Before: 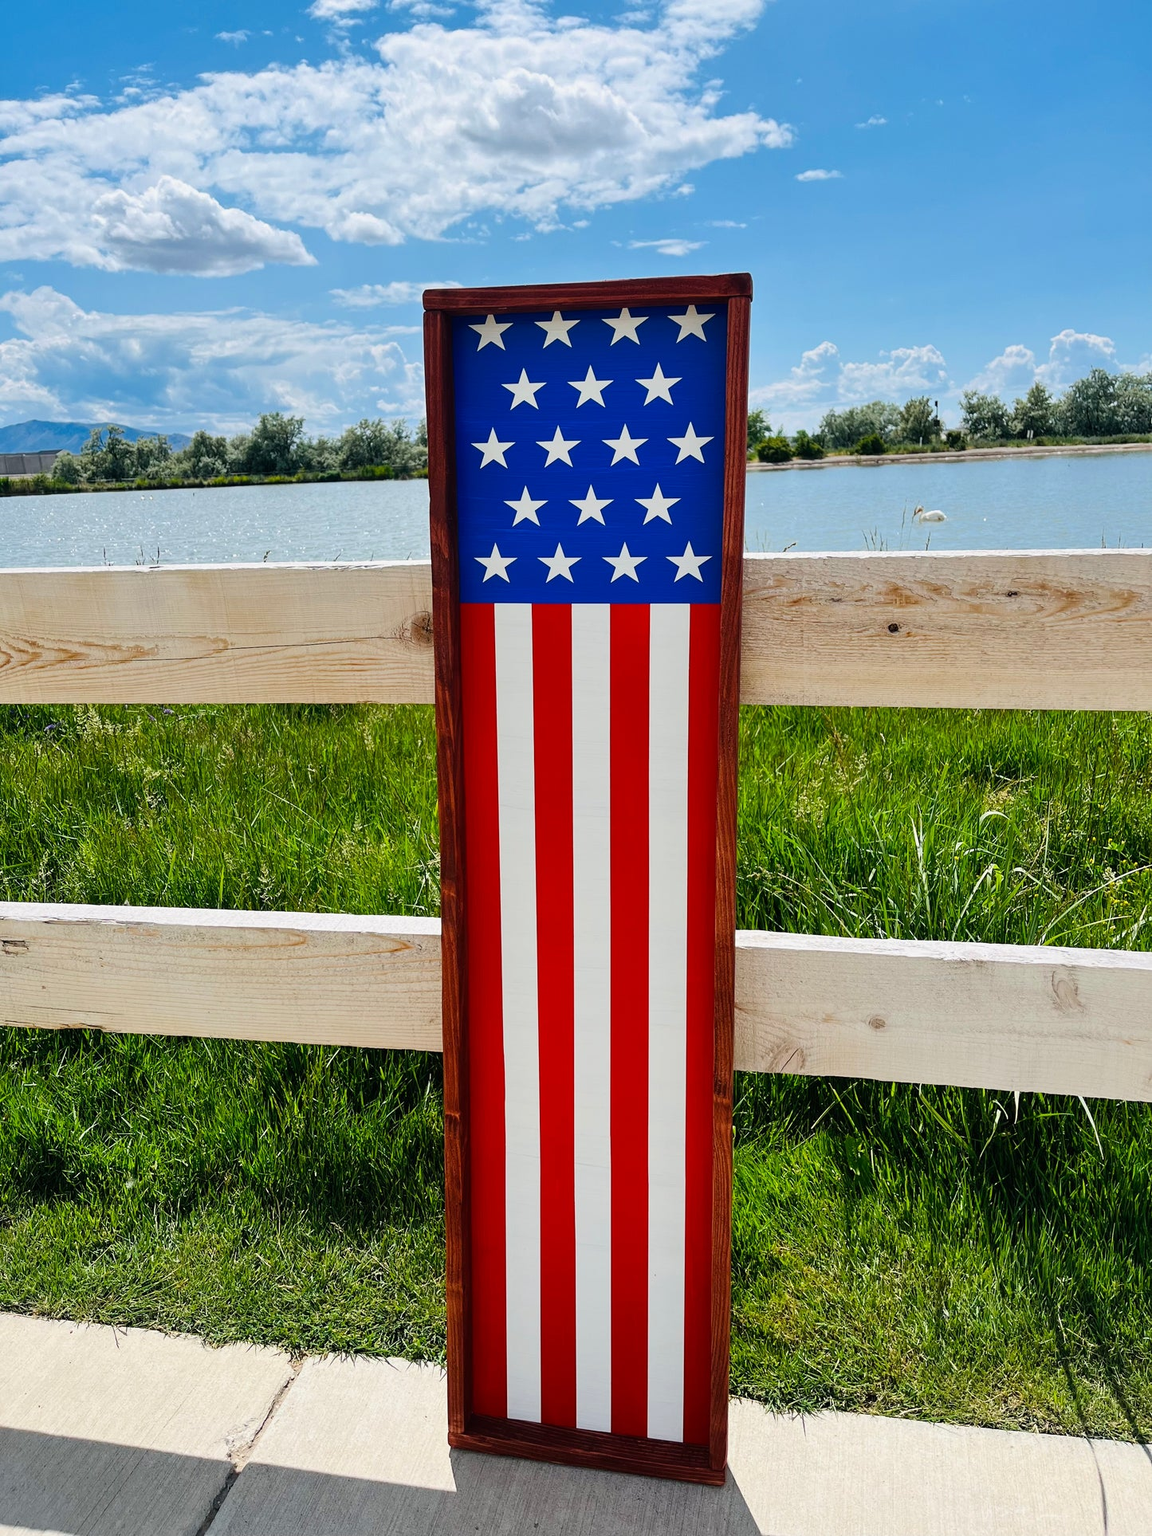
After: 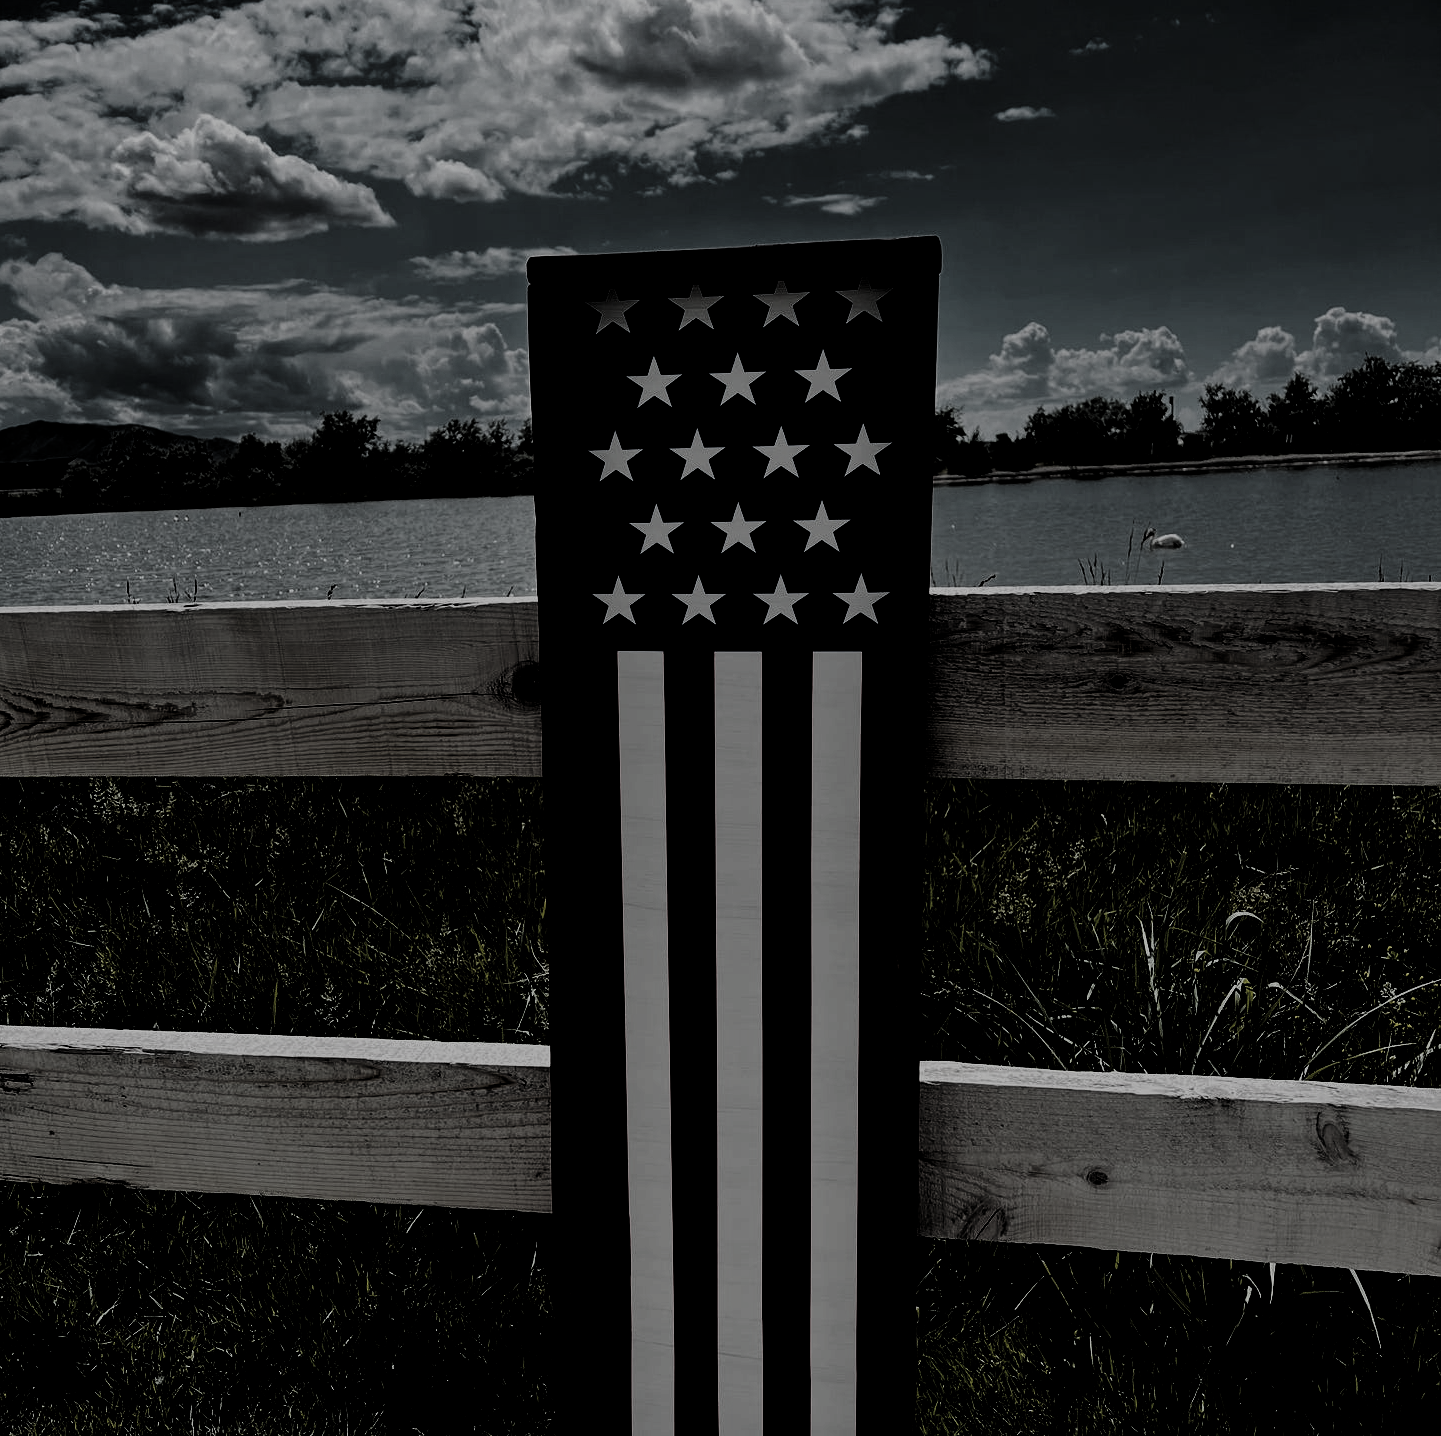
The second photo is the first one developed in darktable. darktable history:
color correction: highlights b* 0.033, saturation 0.798
tone curve: curves: ch0 [(0, 0.023) (0.217, 0.19) (0.754, 0.801) (1, 0.977)]; ch1 [(0, 0) (0.392, 0.398) (0.5, 0.5) (0.521, 0.528) (0.56, 0.577) (1, 1)]; ch2 [(0, 0) (0.5, 0.5) (0.579, 0.561) (0.65, 0.657) (1, 1)], color space Lab, independent channels, preserve colors none
exposure: black level correction 0.002, compensate highlight preservation false
crop: left 0.269%, top 5.534%, bottom 19.908%
base curve: curves: ch0 [(0, 0) (0.028, 0.03) (0.121, 0.232) (0.46, 0.748) (0.859, 0.968) (1, 1)], preserve colors none
levels: black 0.027%, levels [0.721, 0.937, 0.997]
contrast brightness saturation: contrast 0.049, brightness 0.068, saturation 0.013
